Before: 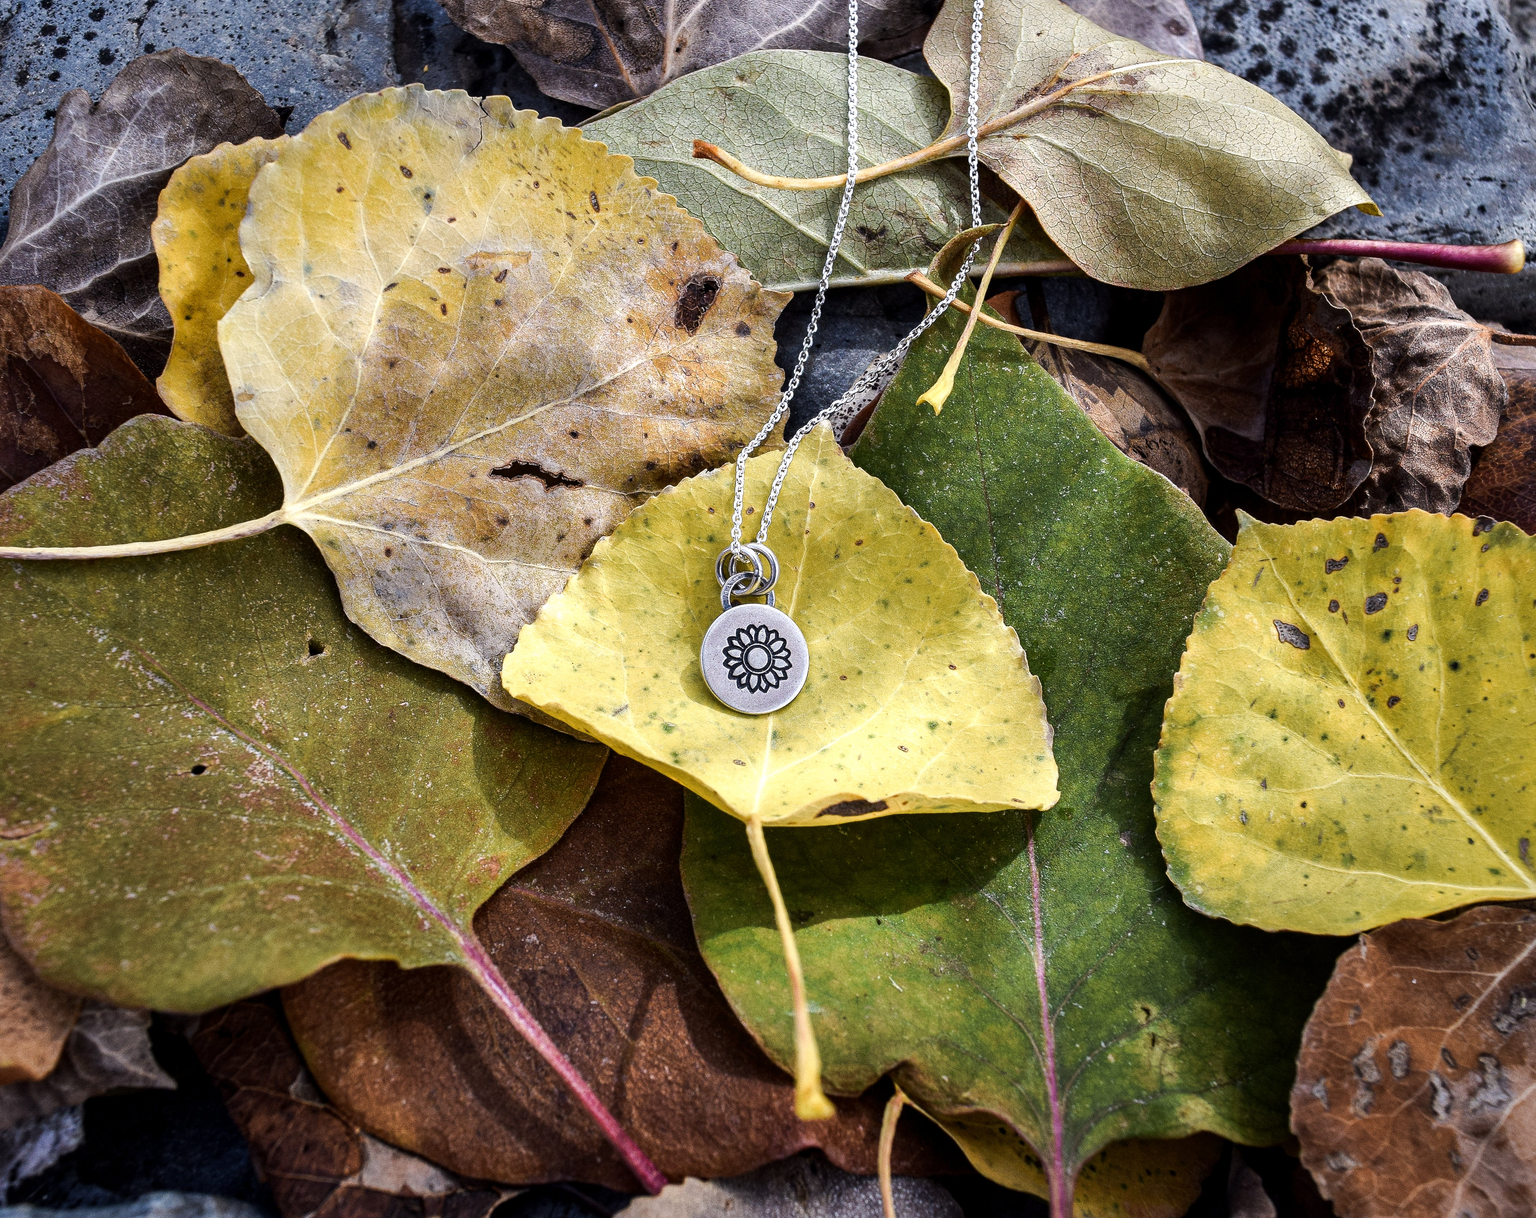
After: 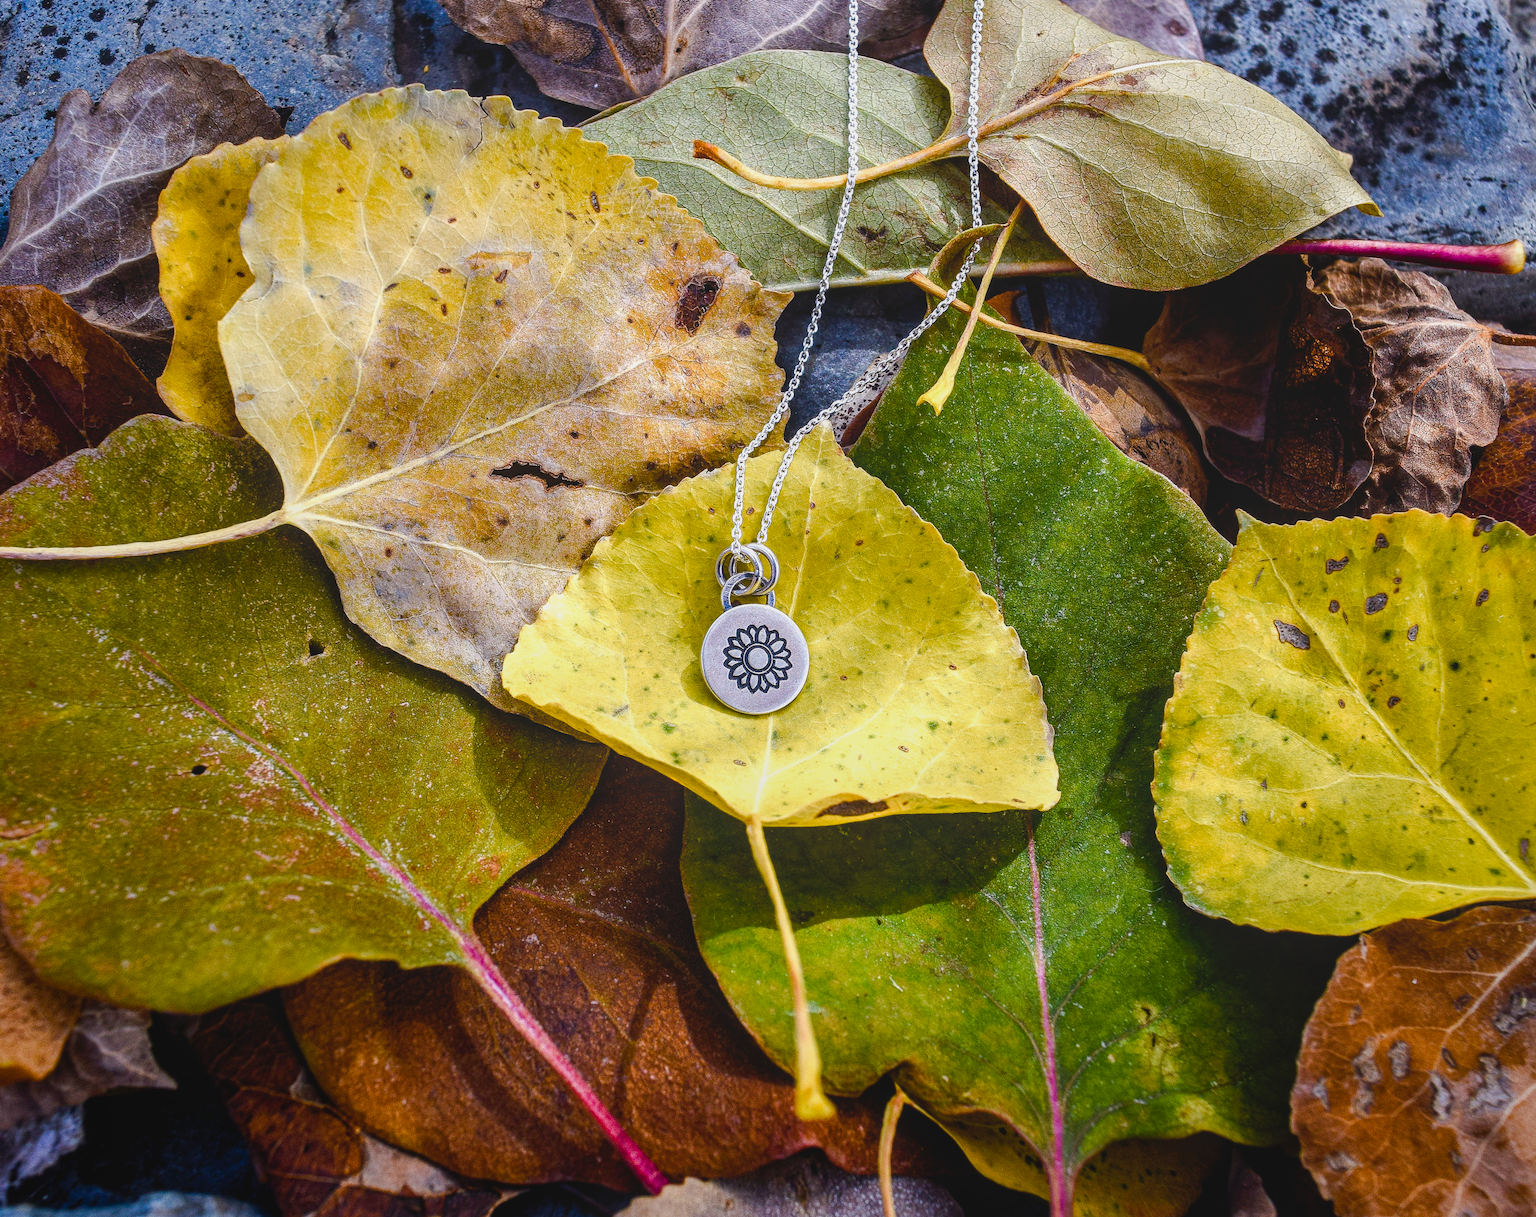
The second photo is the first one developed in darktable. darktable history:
color balance rgb: shadows lift › chroma 0.981%, shadows lift › hue 111.96°, perceptual saturation grading › global saturation 13.673%, perceptual saturation grading › highlights -30.105%, perceptual saturation grading › shadows 50.691%, global vibrance 50.647%
local contrast: highlights 47%, shadows 5%, detail 99%
